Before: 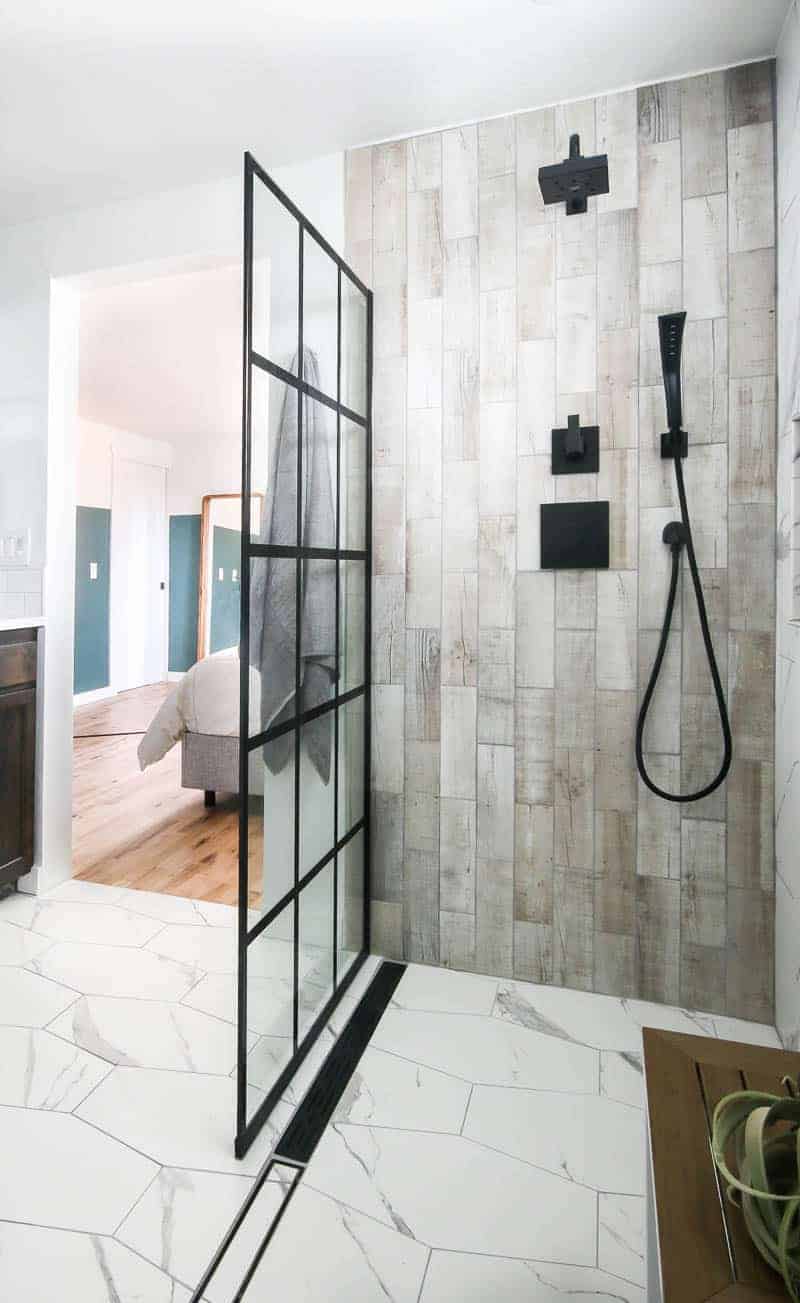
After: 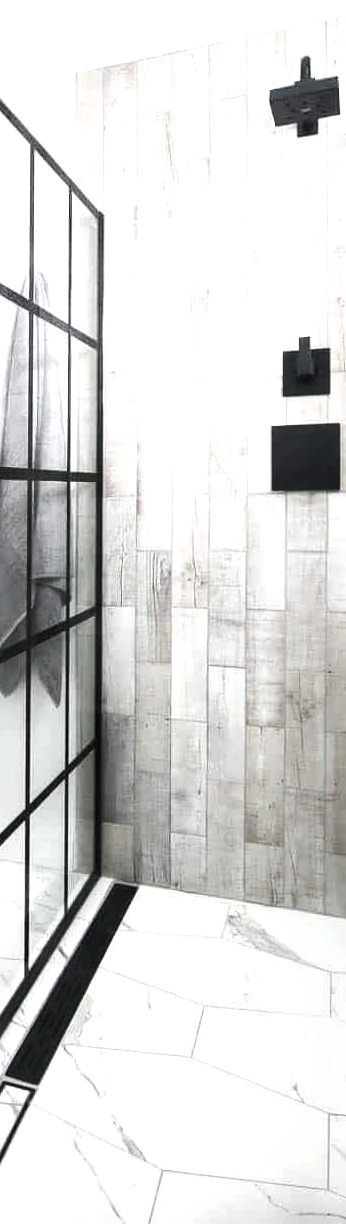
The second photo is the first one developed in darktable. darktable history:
color correction: highlights b* 0.021, saturation 0.488
crop: left 33.738%, top 6.039%, right 22.896%
contrast brightness saturation: contrast 0.042, saturation 0.069
tone equalizer: -8 EV 0.001 EV, -7 EV -0.002 EV, -6 EV 0.001 EV, -5 EV -0.052 EV, -4 EV -0.127 EV, -3 EV -0.178 EV, -2 EV 0.23 EV, -1 EV 0.722 EV, +0 EV 0.512 EV, mask exposure compensation -0.513 EV
